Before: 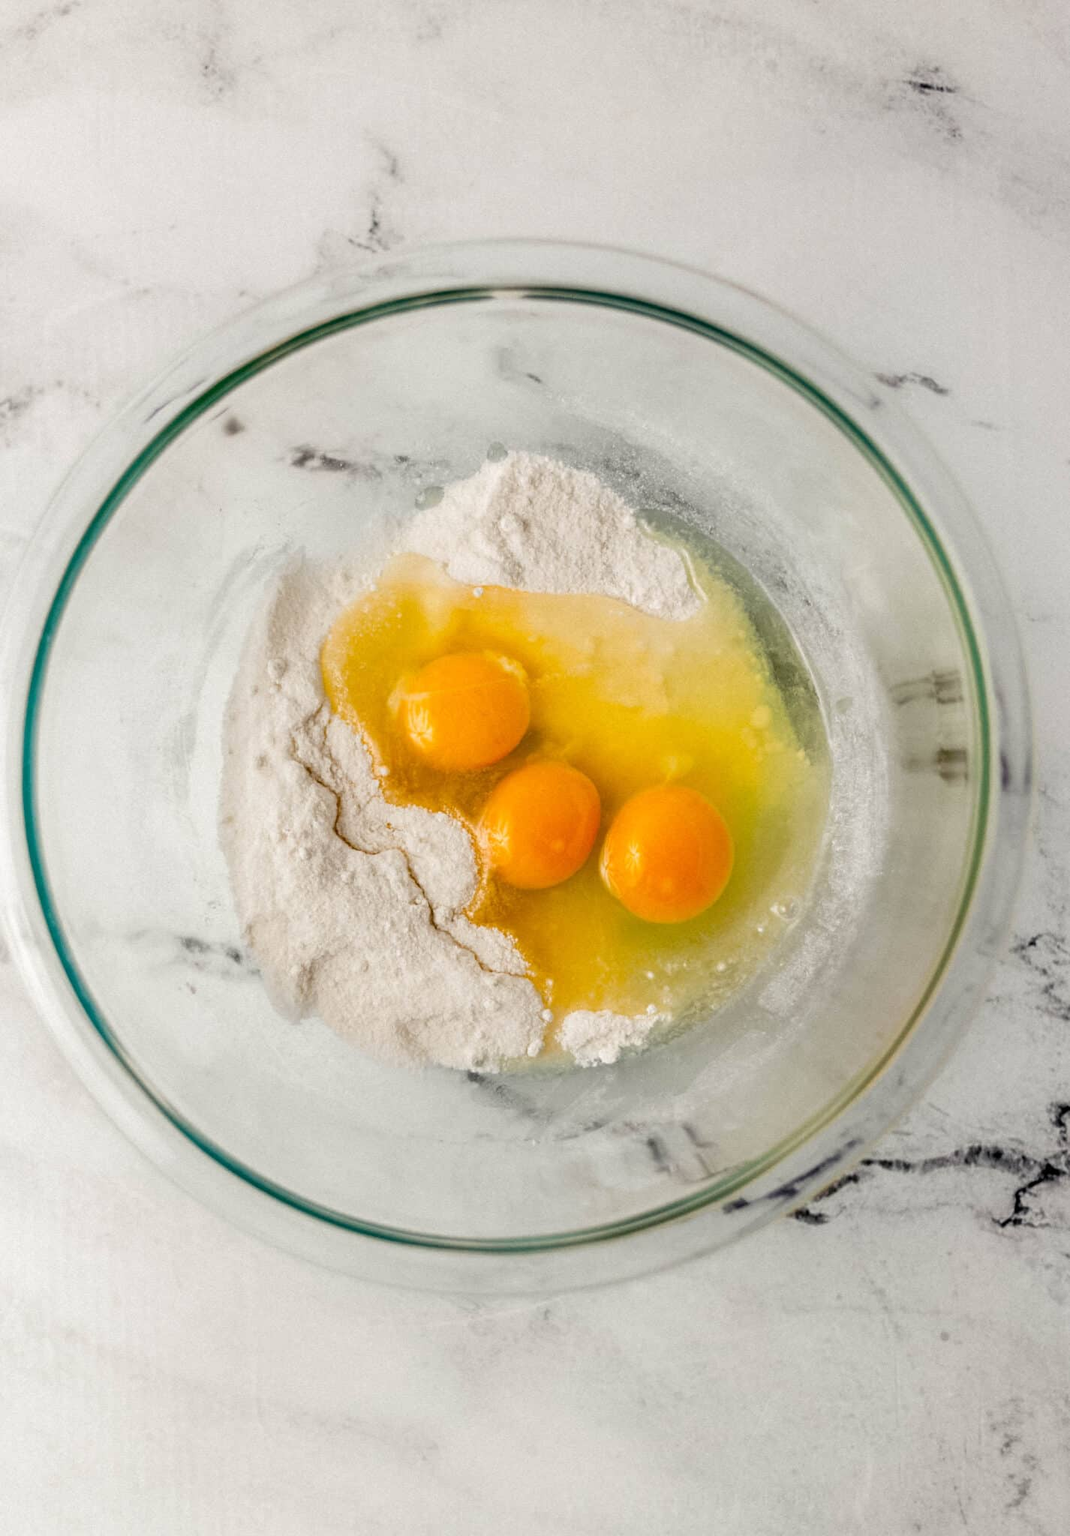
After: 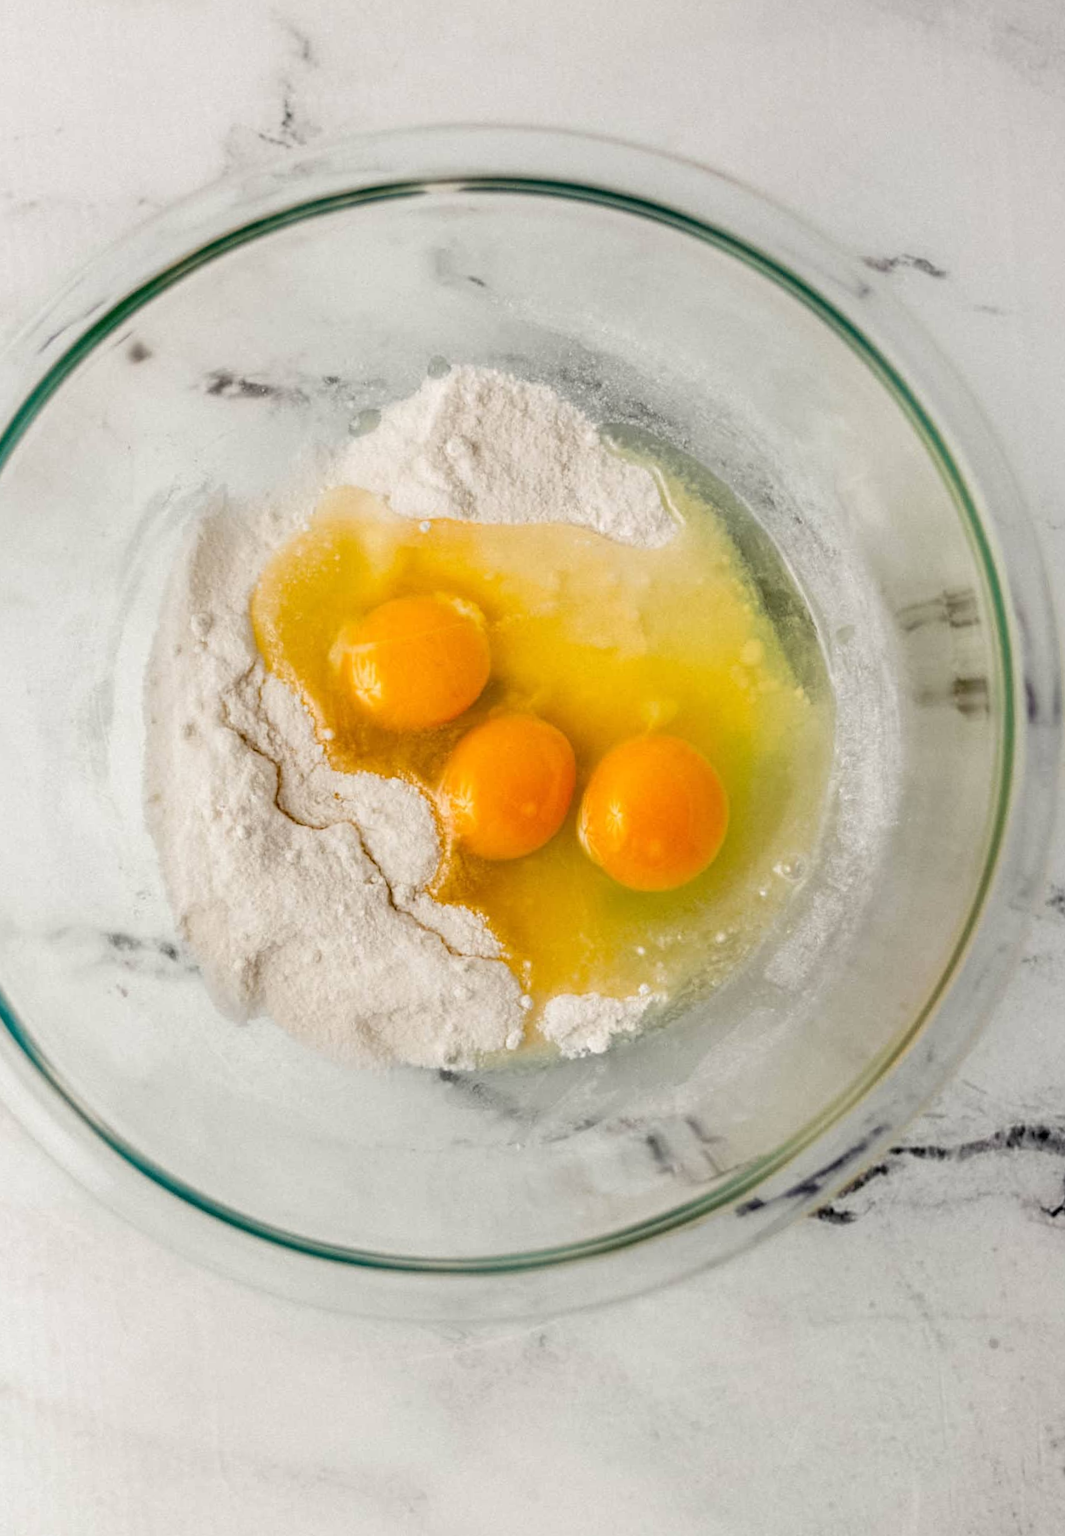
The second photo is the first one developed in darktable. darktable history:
crop and rotate: angle 2.78°, left 6.037%, top 5.681%
